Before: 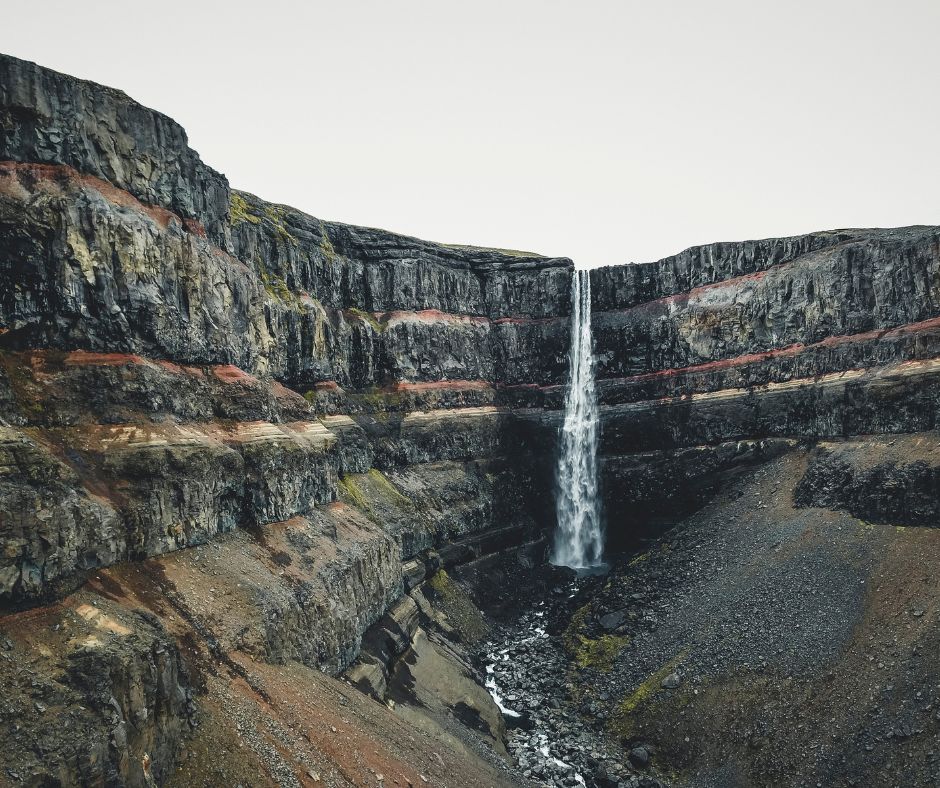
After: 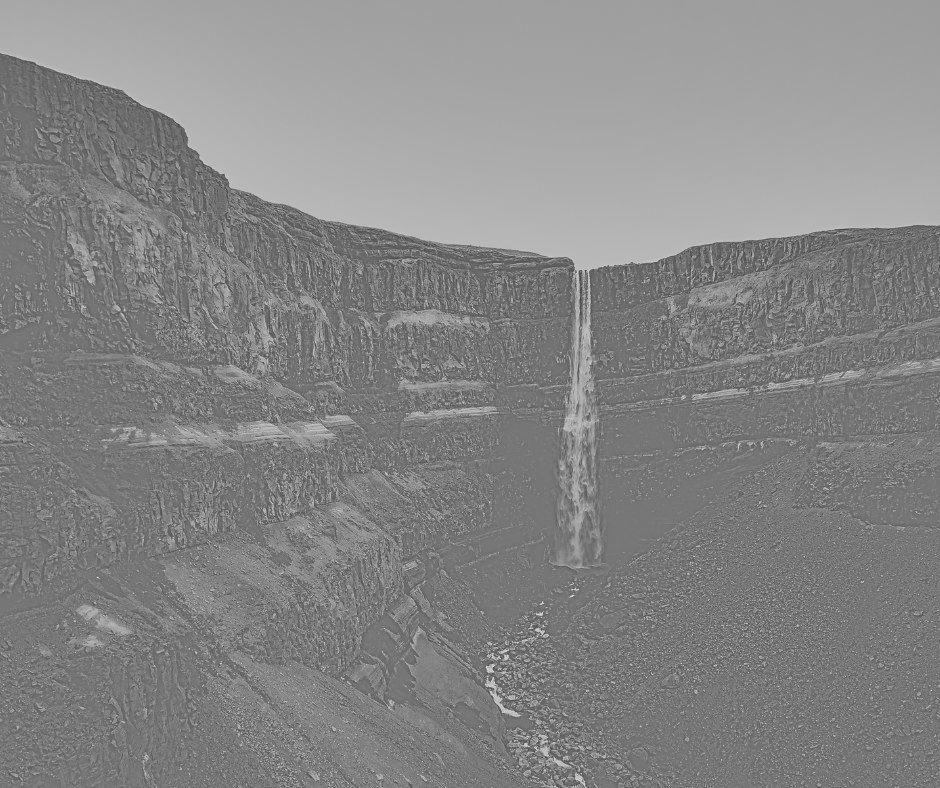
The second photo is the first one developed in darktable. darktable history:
shadows and highlights: shadows 60, highlights -60.23, soften with gaussian
highpass: sharpness 6%, contrast boost 7.63%
white balance: red 4.26, blue 1.802
